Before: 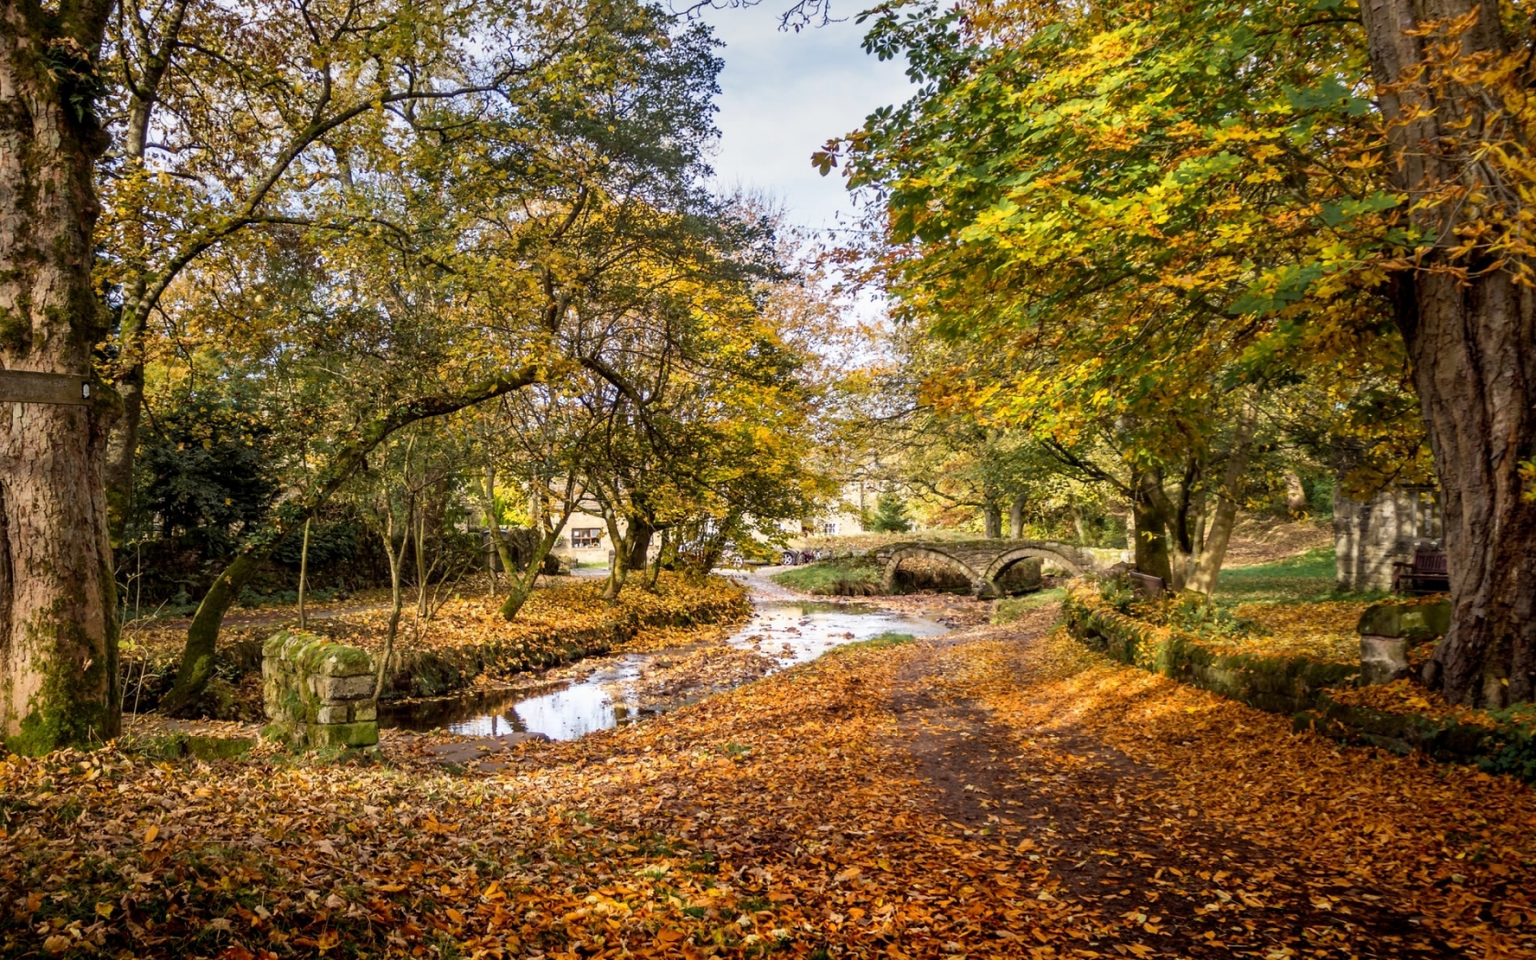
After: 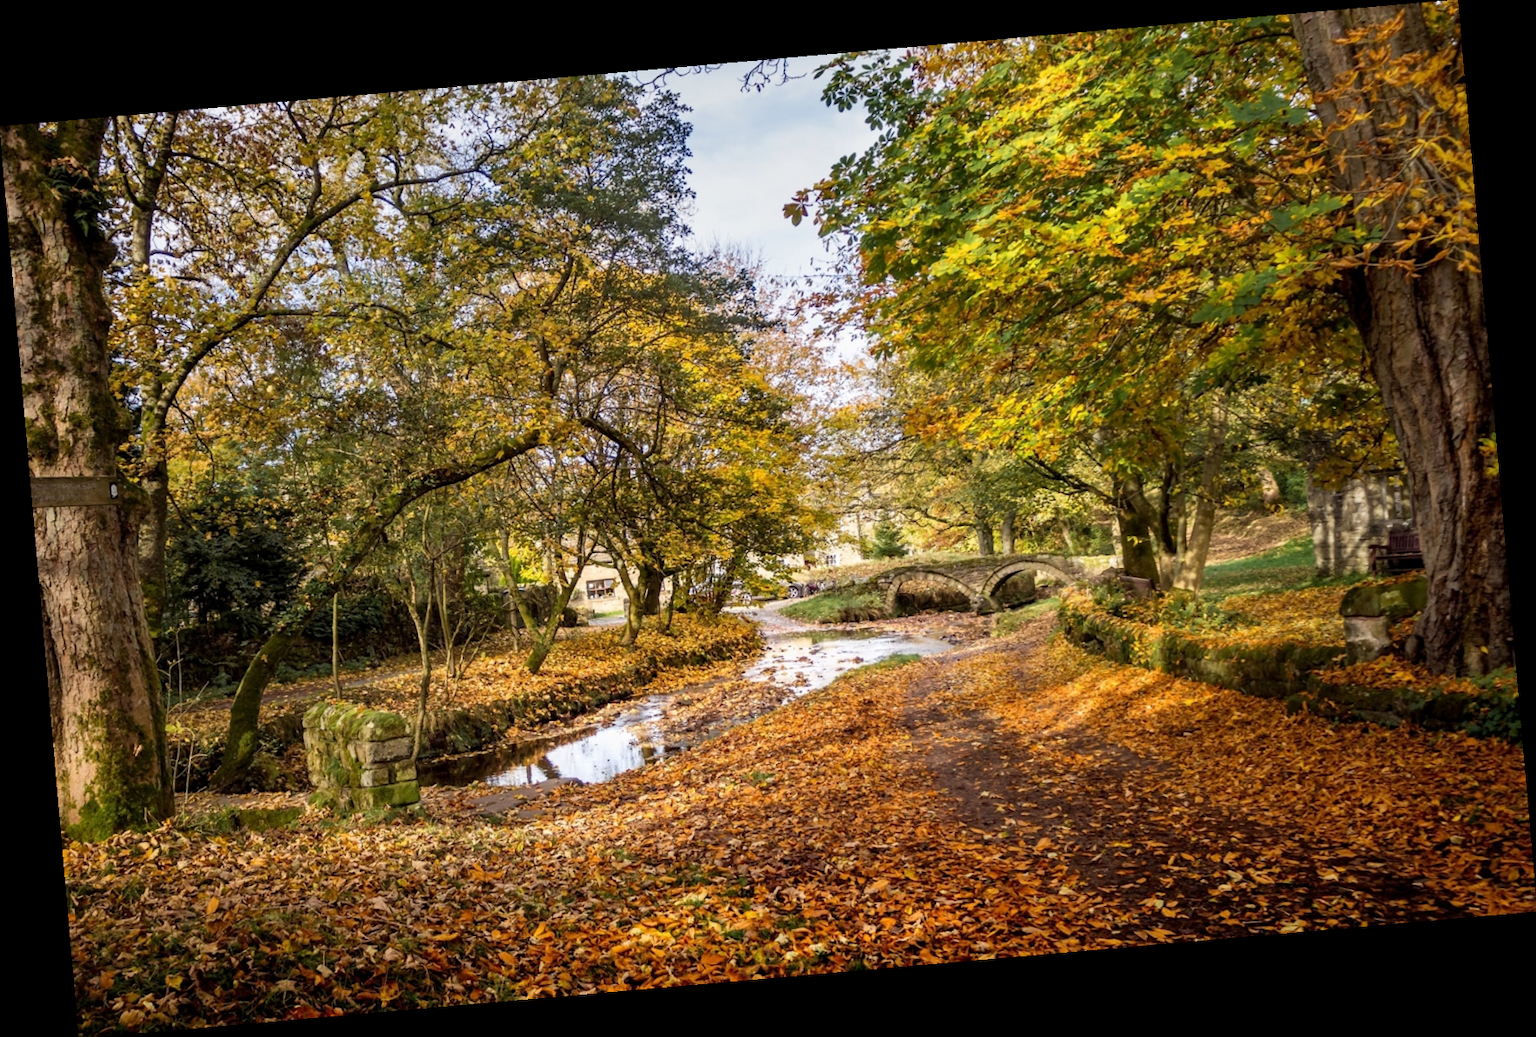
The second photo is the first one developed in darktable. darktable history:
rotate and perspective: rotation -4.98°, automatic cropping off
